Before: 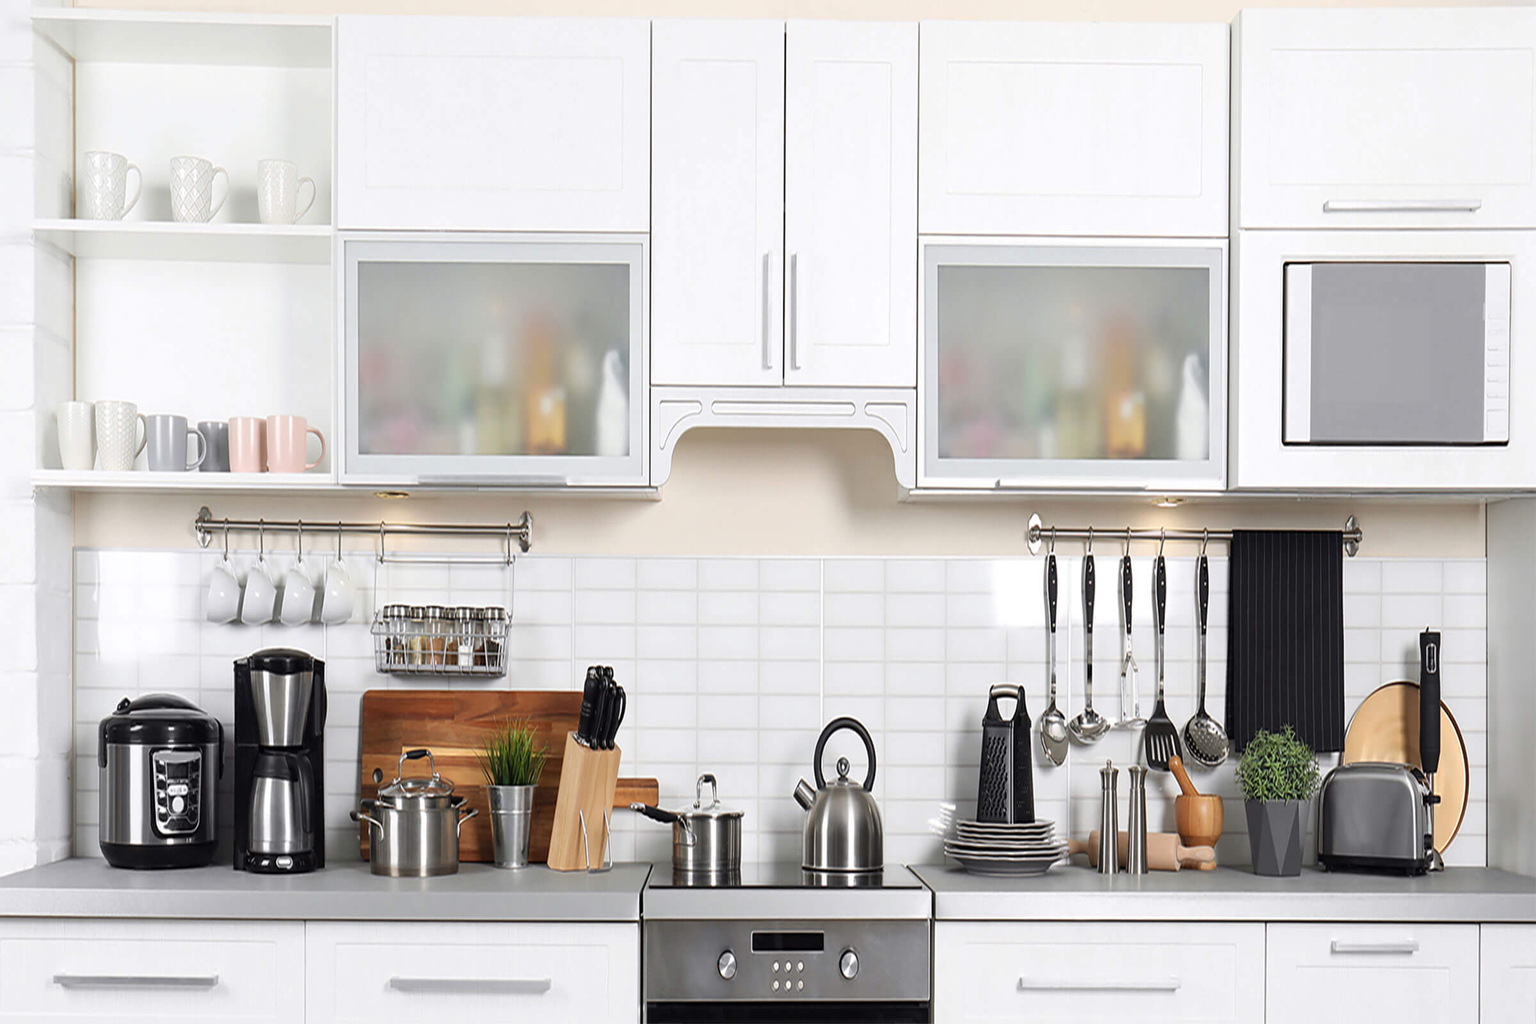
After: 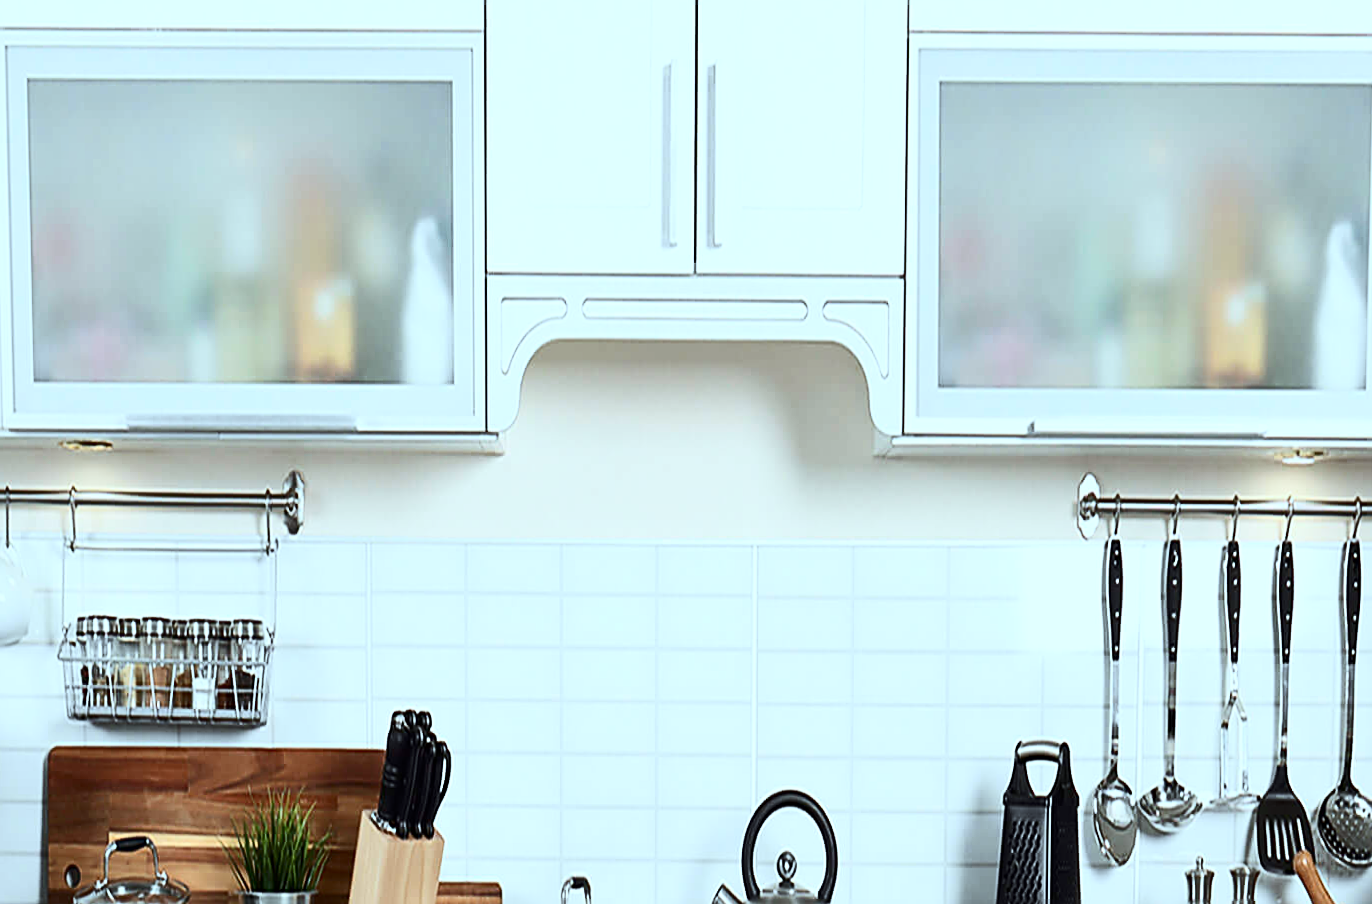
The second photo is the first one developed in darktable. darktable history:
rotate and perspective: lens shift (vertical) 0.048, lens shift (horizontal) -0.024, automatic cropping off
sharpen: on, module defaults
crop and rotate: left 22.13%, top 22.054%, right 22.026%, bottom 22.102%
contrast brightness saturation: contrast 0.28
tone equalizer: on, module defaults
color correction: highlights a* -10.04, highlights b* -10.37
exposure: exposure 0 EV, compensate highlight preservation false
